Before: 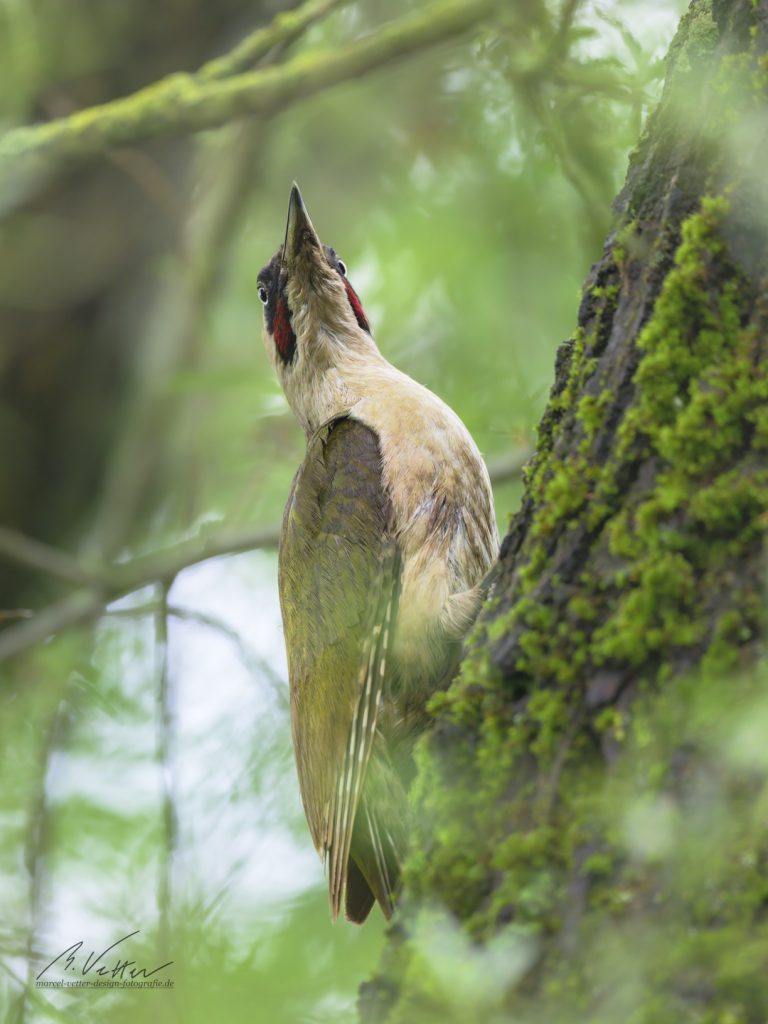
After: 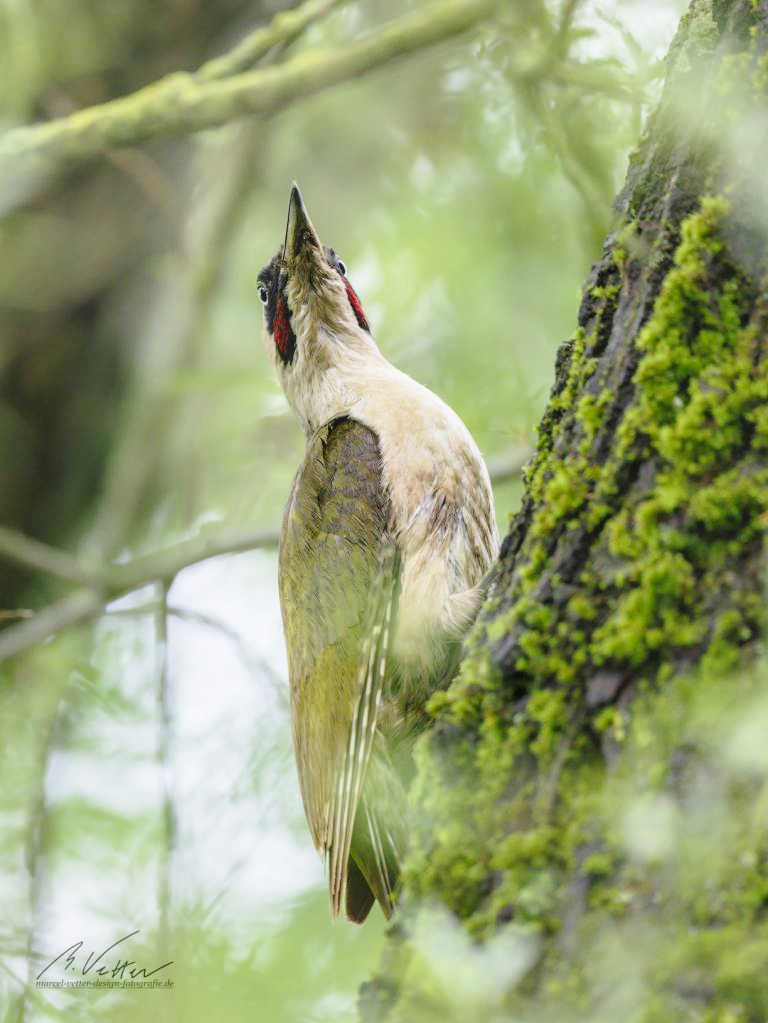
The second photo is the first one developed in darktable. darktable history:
local contrast: on, module defaults
crop: bottom 0.073%
tone curve: curves: ch0 [(0, 0.026) (0.104, 0.1) (0.233, 0.262) (0.398, 0.507) (0.498, 0.621) (0.65, 0.757) (0.835, 0.883) (1, 0.961)]; ch1 [(0, 0) (0.346, 0.307) (0.408, 0.369) (0.453, 0.457) (0.482, 0.476) (0.502, 0.498) (0.521, 0.503) (0.553, 0.554) (0.638, 0.646) (0.693, 0.727) (1, 1)]; ch2 [(0, 0) (0.366, 0.337) (0.434, 0.46) (0.485, 0.494) (0.5, 0.494) (0.511, 0.508) (0.537, 0.55) (0.579, 0.599) (0.663, 0.67) (1, 1)], preserve colors none
